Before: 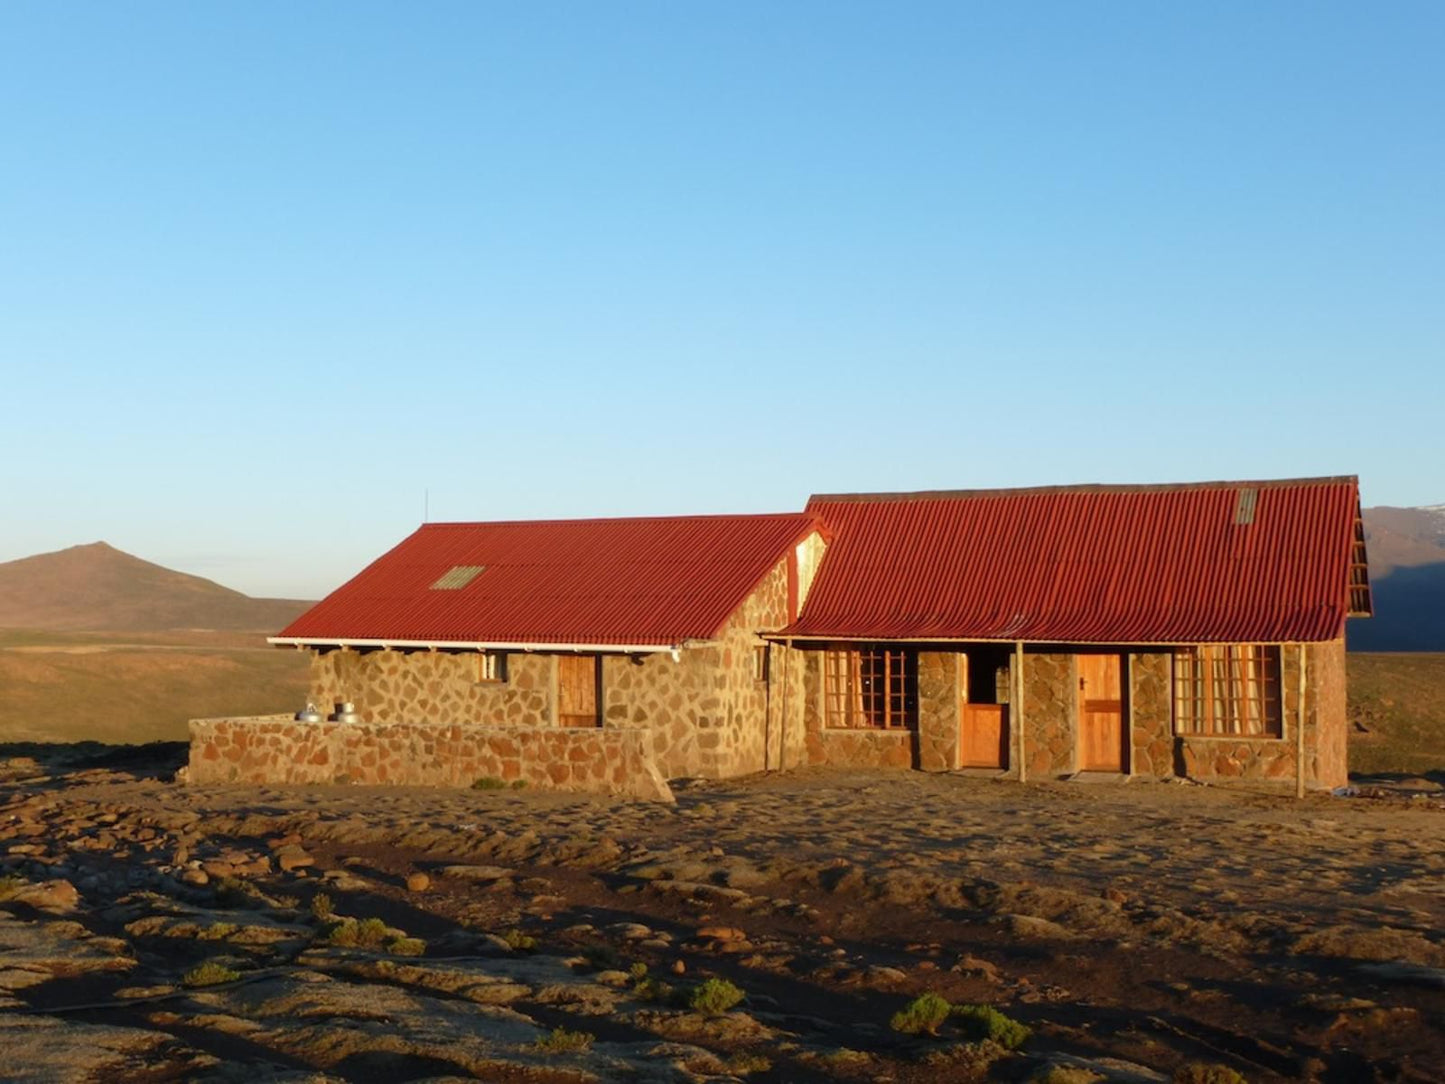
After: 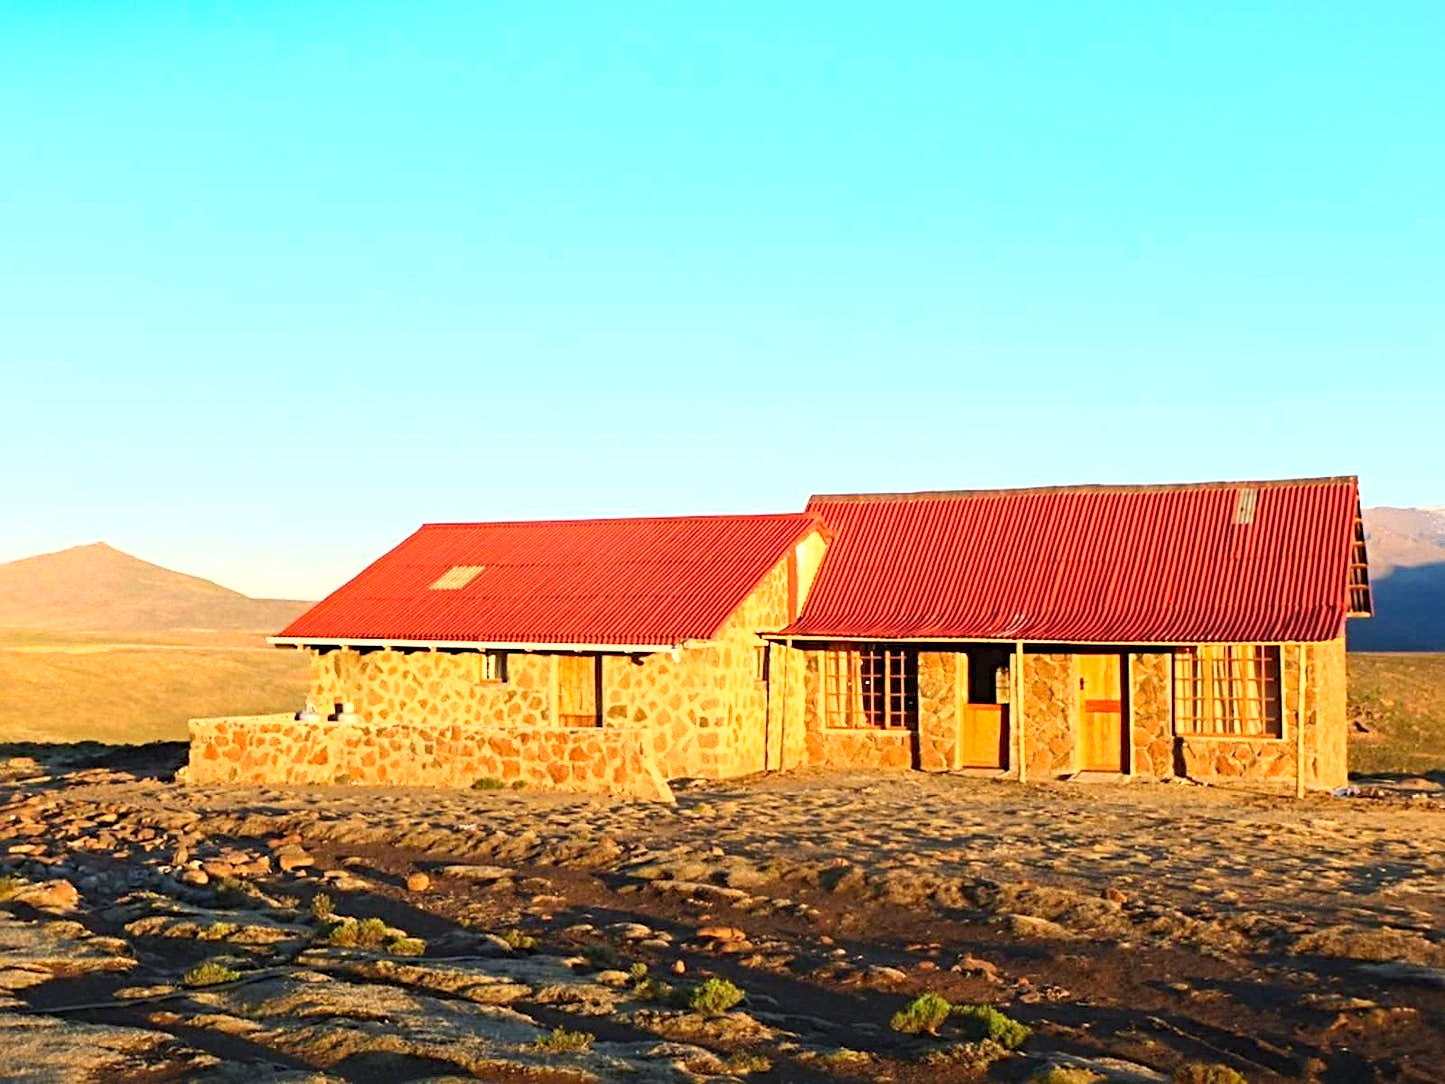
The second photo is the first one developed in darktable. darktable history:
contrast brightness saturation: contrast 0.203, brightness 0.168, saturation 0.222
shadows and highlights: radius 329.43, shadows 55.24, highlights -98.62, compress 94.42%, soften with gaussian
sharpen: radius 3.995
base curve: curves: ch0 [(0, 0) (0.495, 0.917) (1, 1)]
haze removal: compatibility mode true, adaptive false
